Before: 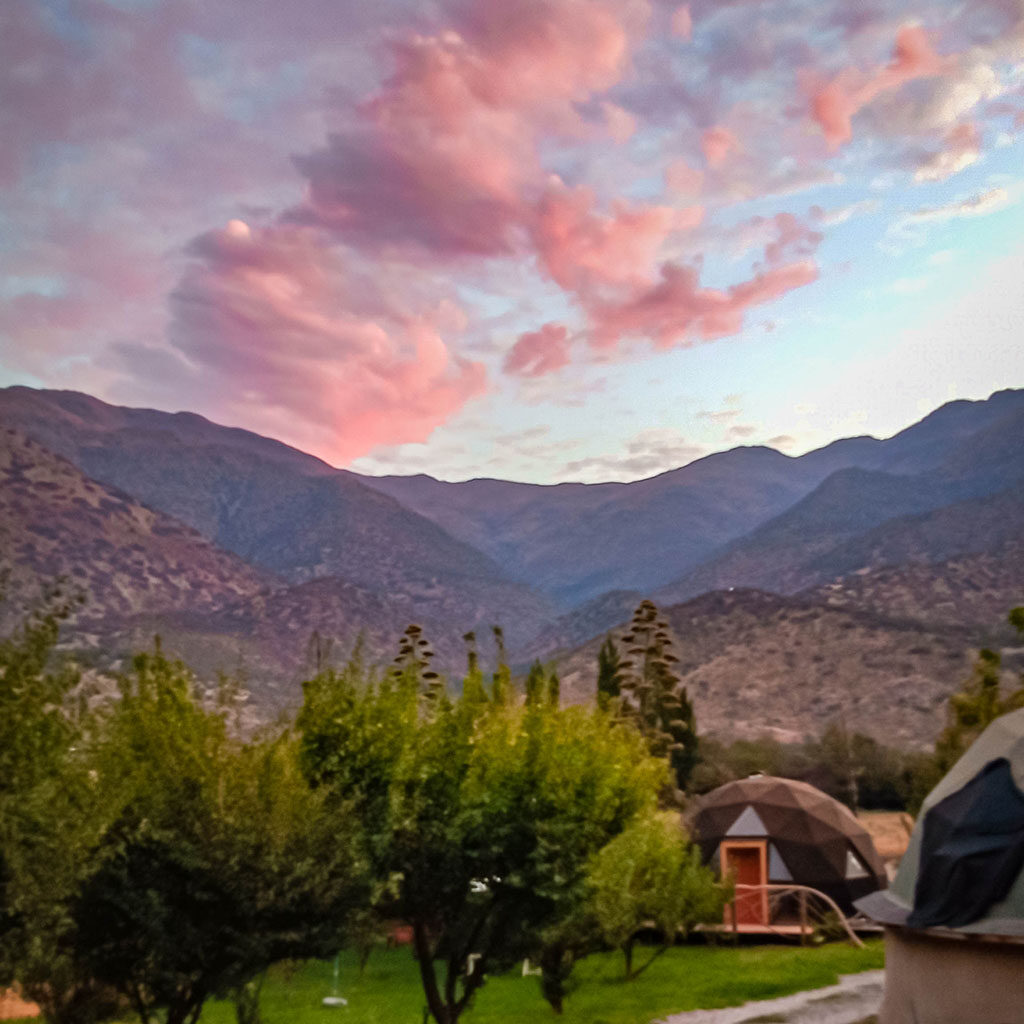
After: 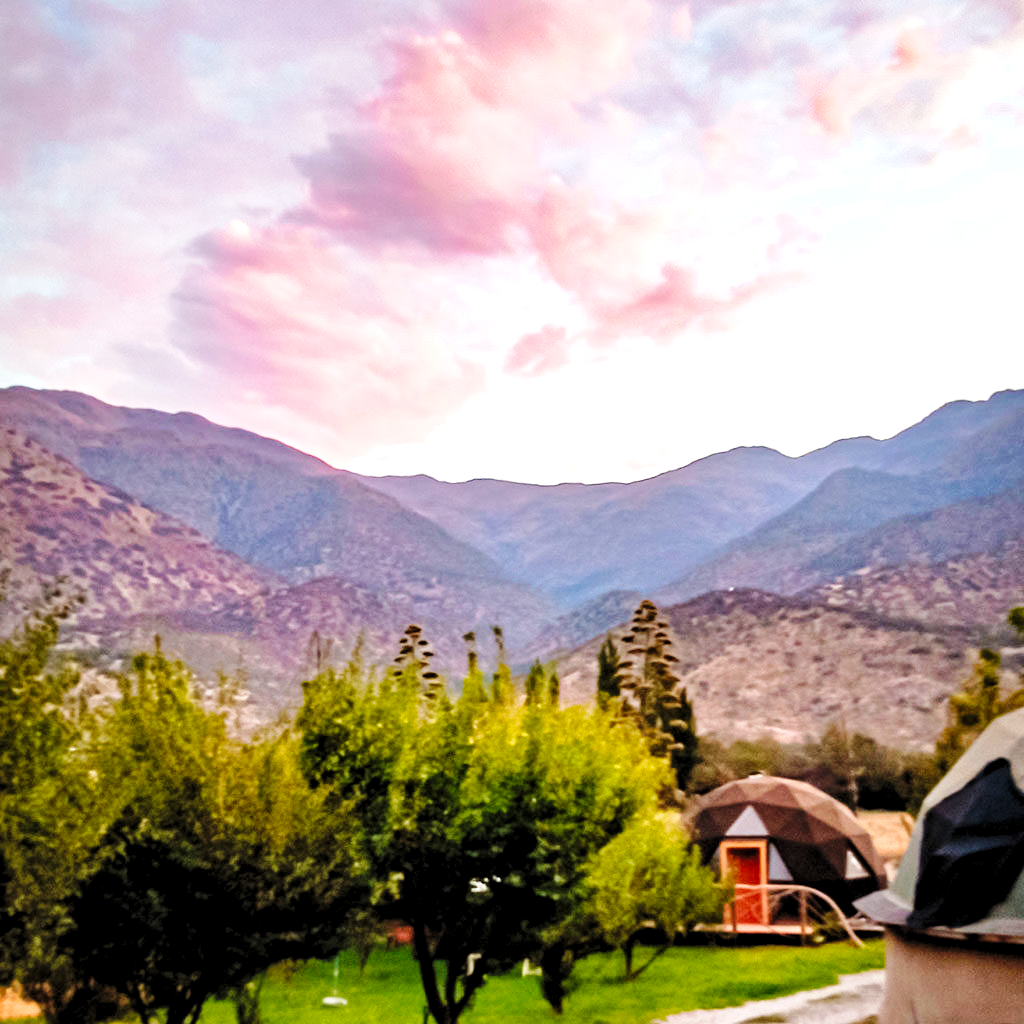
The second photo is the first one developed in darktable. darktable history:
rgb levels: levels [[0.01, 0.419, 0.839], [0, 0.5, 1], [0, 0.5, 1]]
shadows and highlights: shadows 25, highlights -25
exposure: black level correction 0, exposure 0.7 EV, compensate exposure bias true, compensate highlight preservation false
base curve: curves: ch0 [(0, 0) (0.036, 0.025) (0.121, 0.166) (0.206, 0.329) (0.605, 0.79) (1, 1)], preserve colors none
